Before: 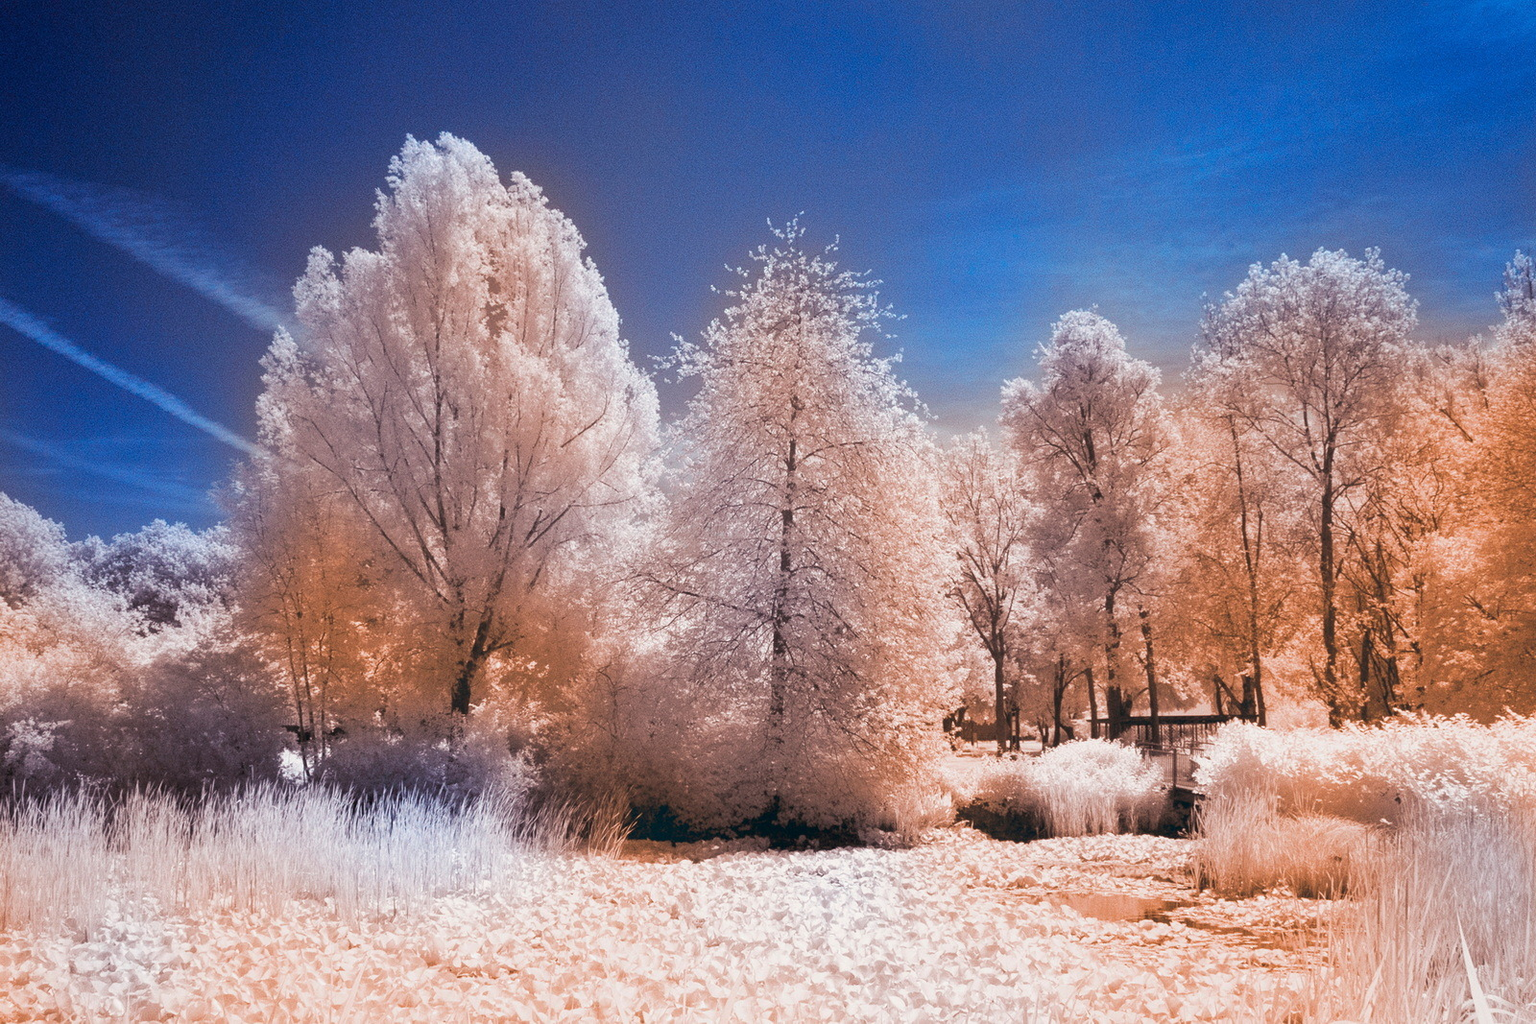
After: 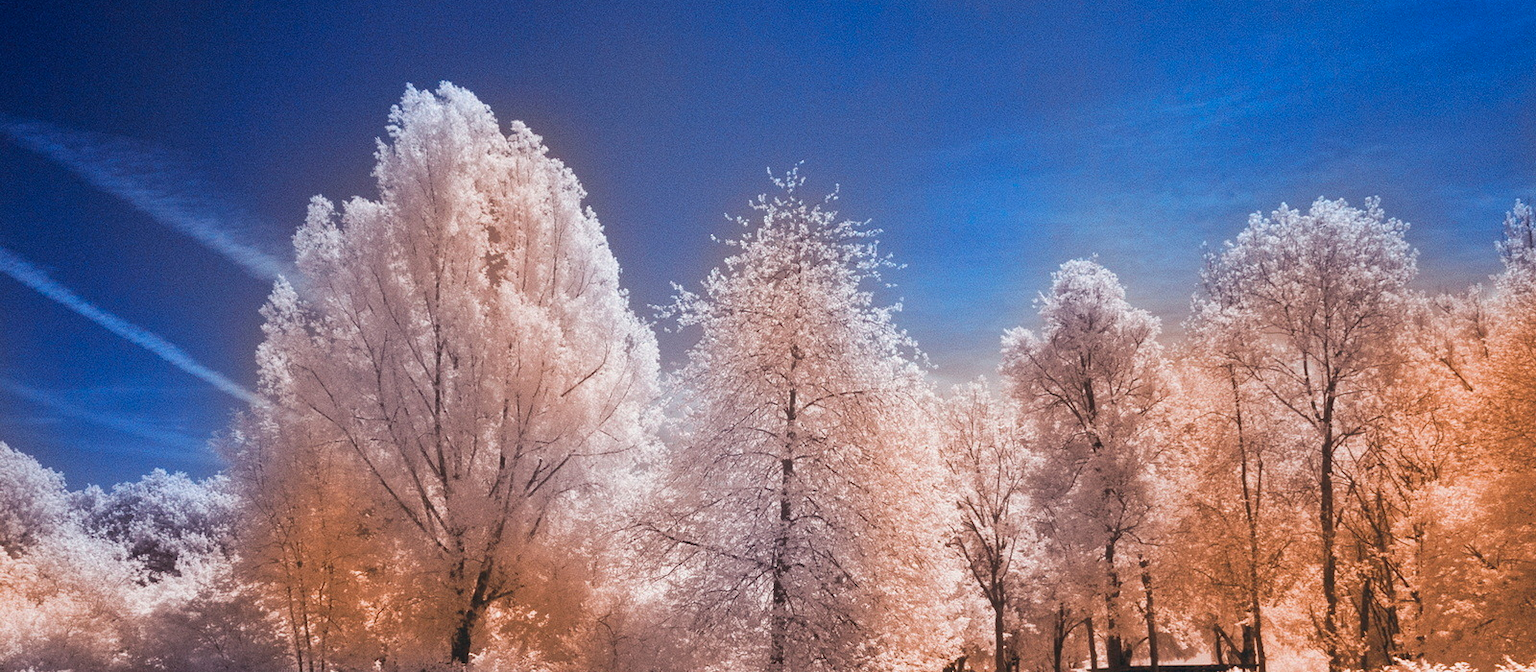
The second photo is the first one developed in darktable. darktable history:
contrast brightness saturation: contrast 0.076, saturation 0.021
crop and rotate: top 4.969%, bottom 29.307%
